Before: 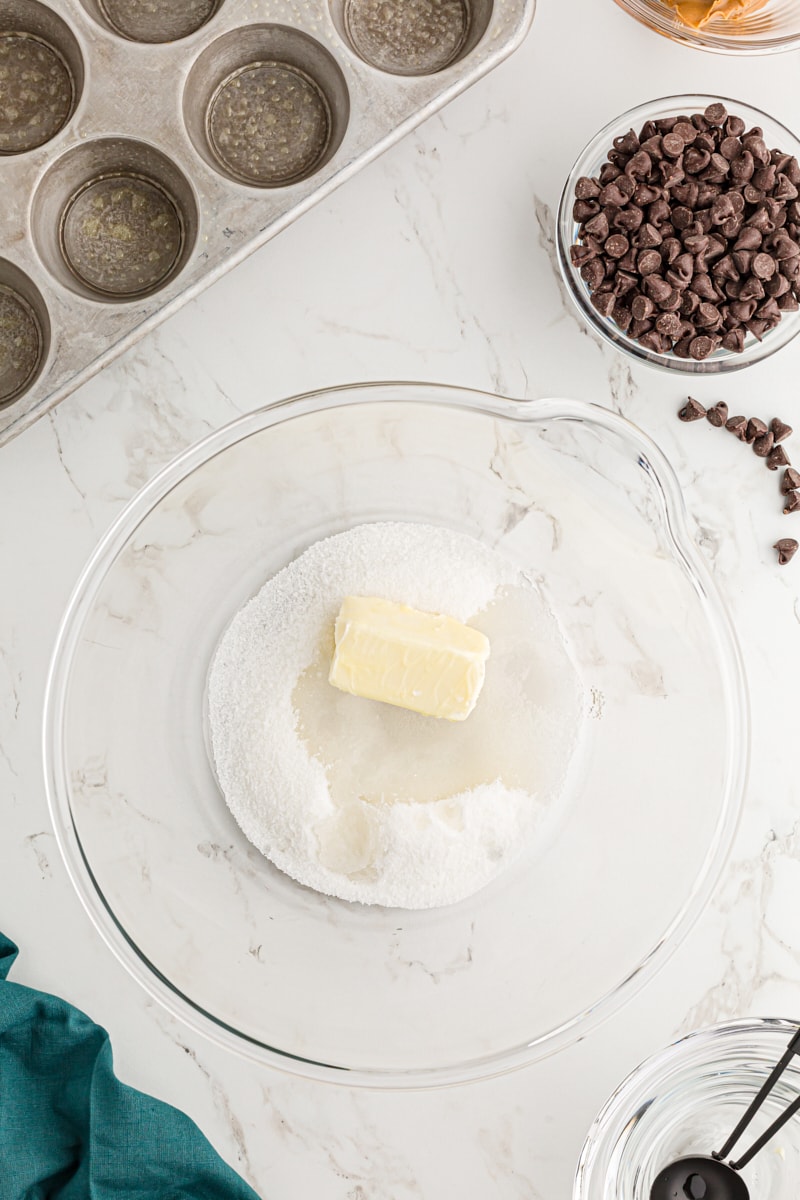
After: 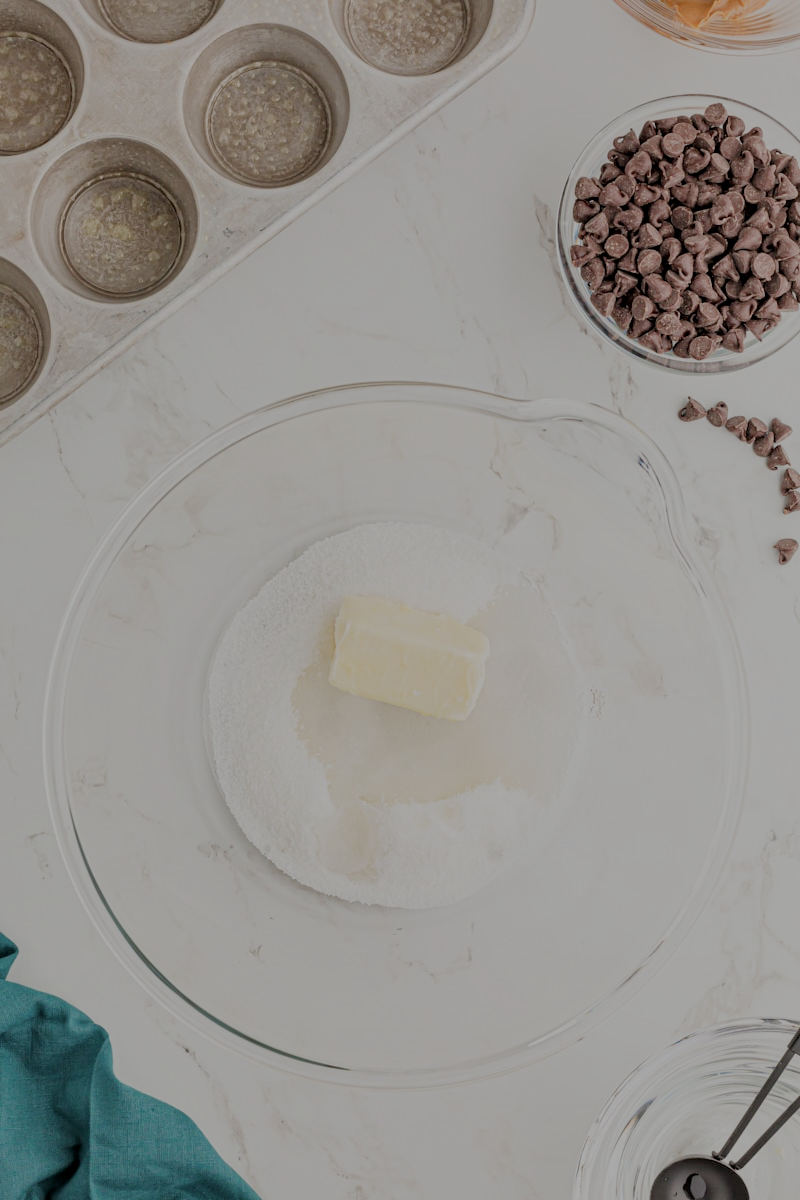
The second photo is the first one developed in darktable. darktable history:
filmic rgb: black relative exposure -7.99 EV, white relative exposure 8.05 EV, target black luminance 0%, hardness 2.4, latitude 76.49%, contrast 0.546, shadows ↔ highlights balance 0.004%
local contrast: mode bilateral grid, contrast 21, coarseness 50, detail 120%, midtone range 0.2
